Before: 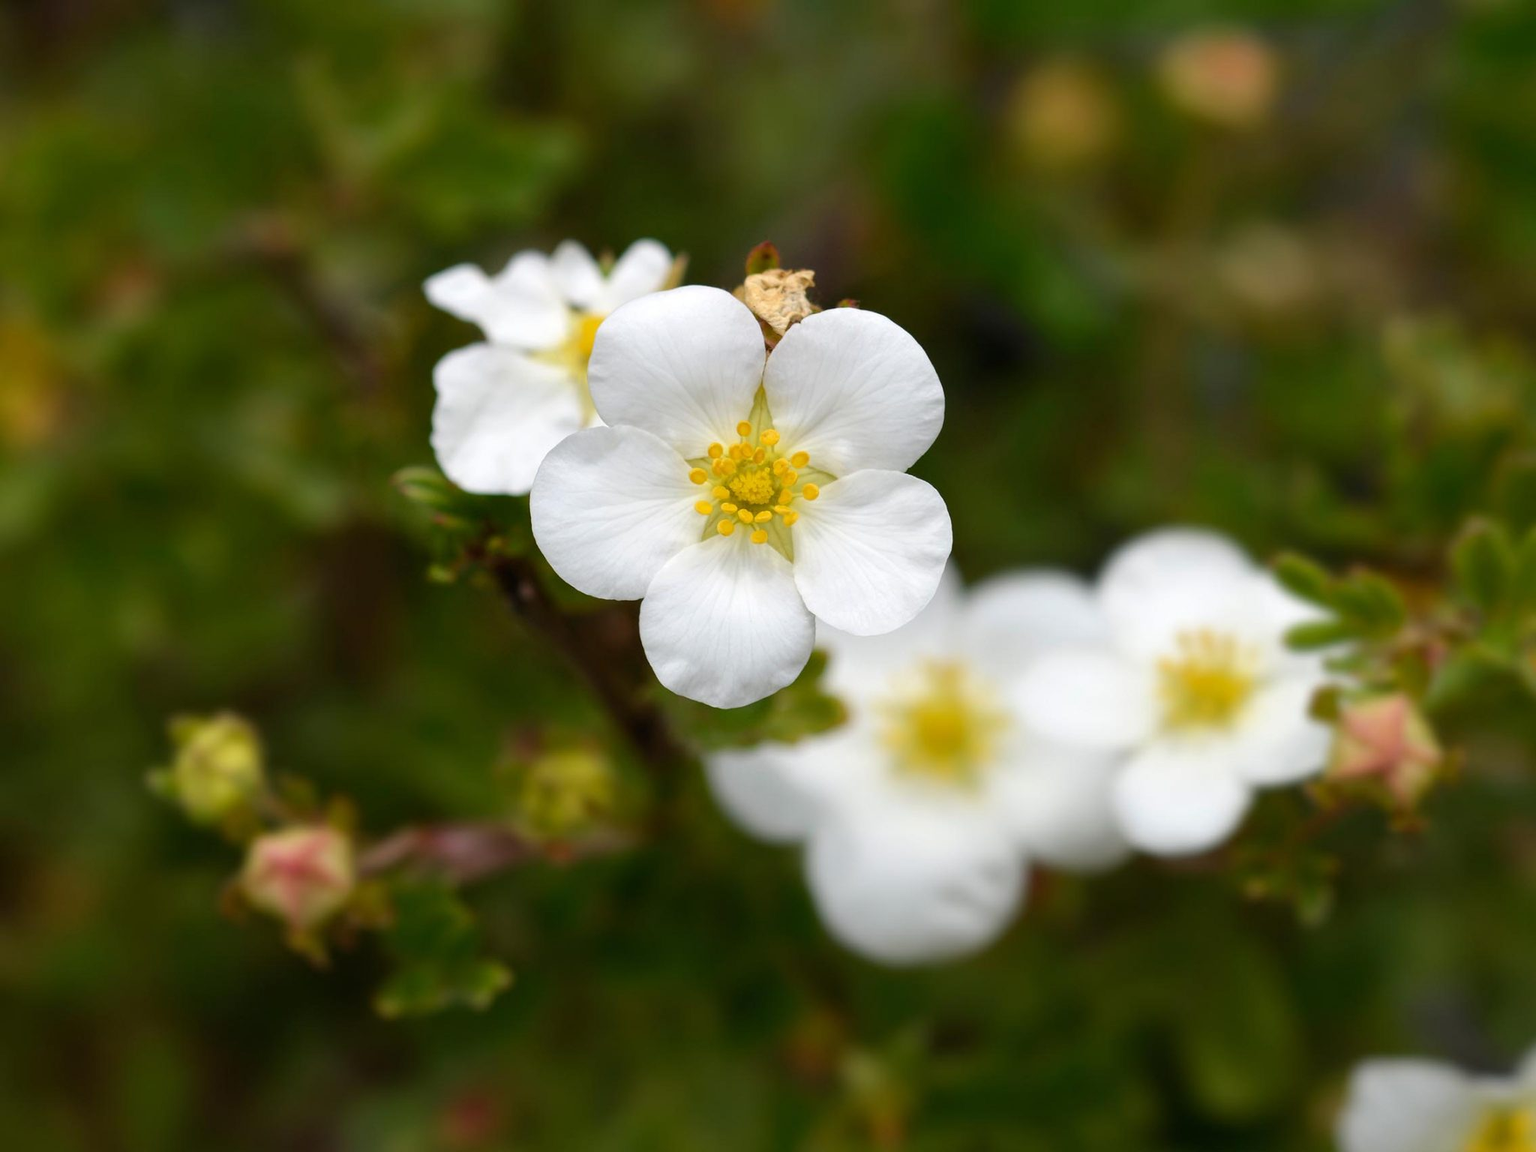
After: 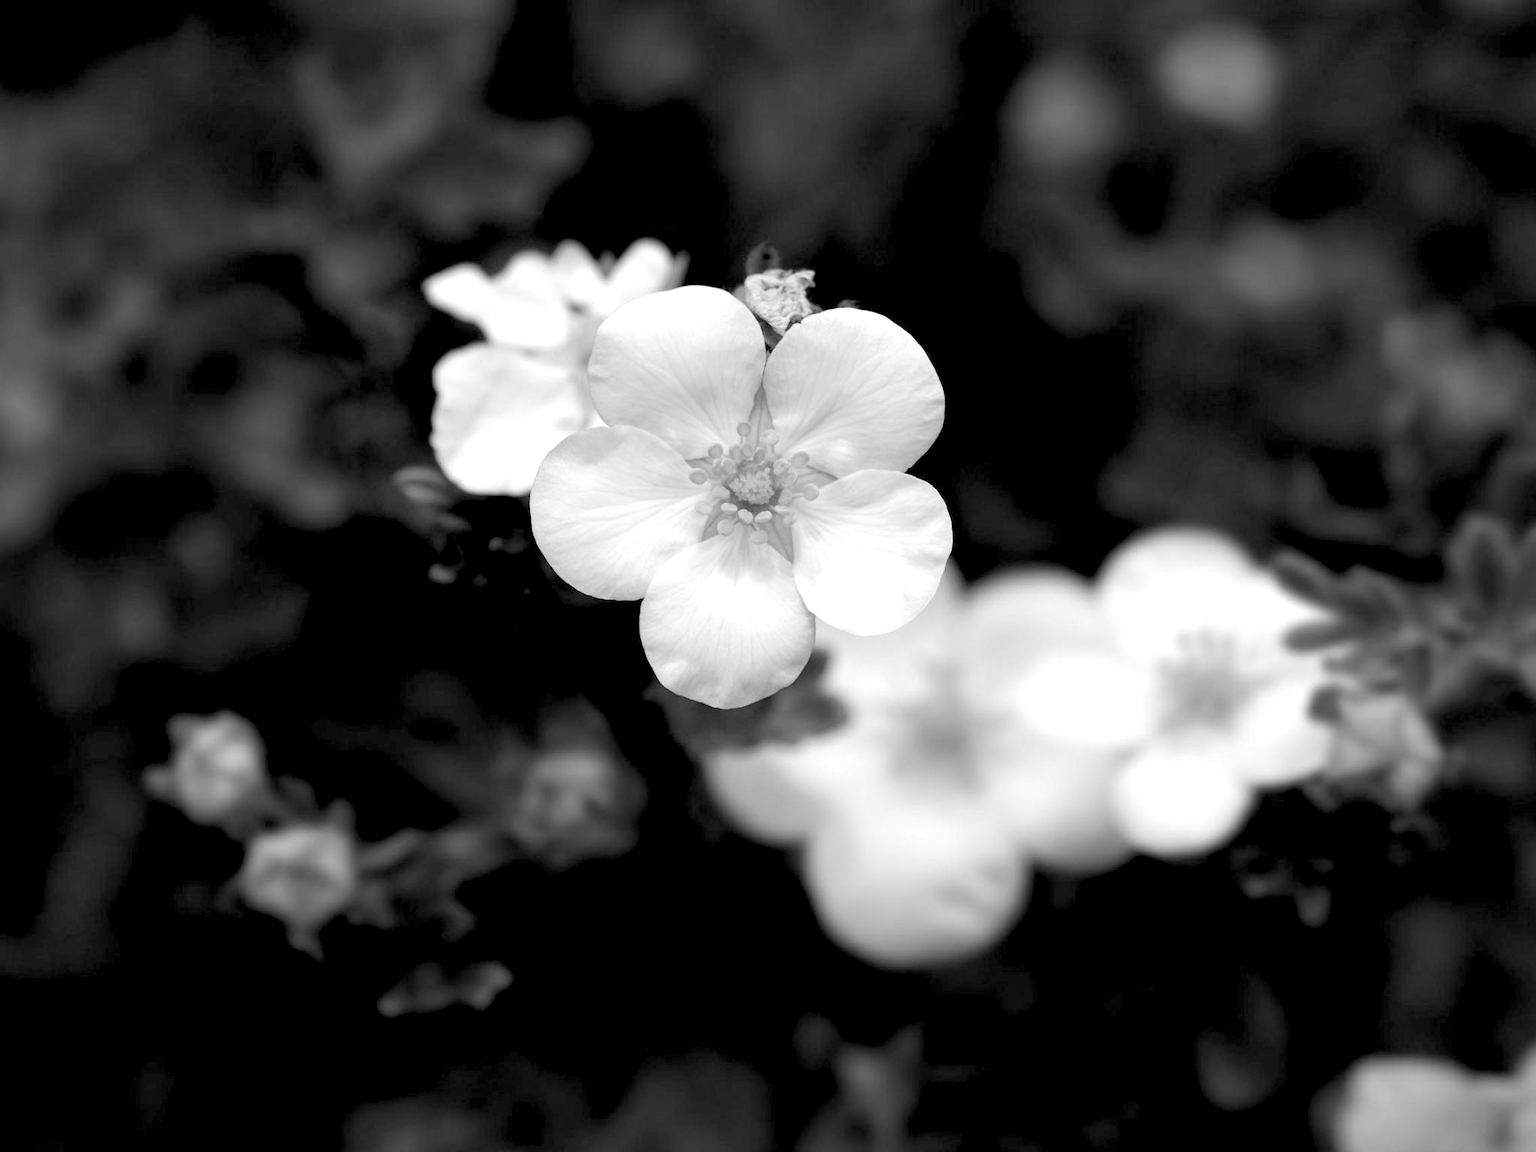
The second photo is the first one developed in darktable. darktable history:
white balance: red 1.066, blue 1.119
rgb levels: levels [[0.034, 0.472, 0.904], [0, 0.5, 1], [0, 0.5, 1]]
monochrome: a 2.21, b -1.33, size 2.2
